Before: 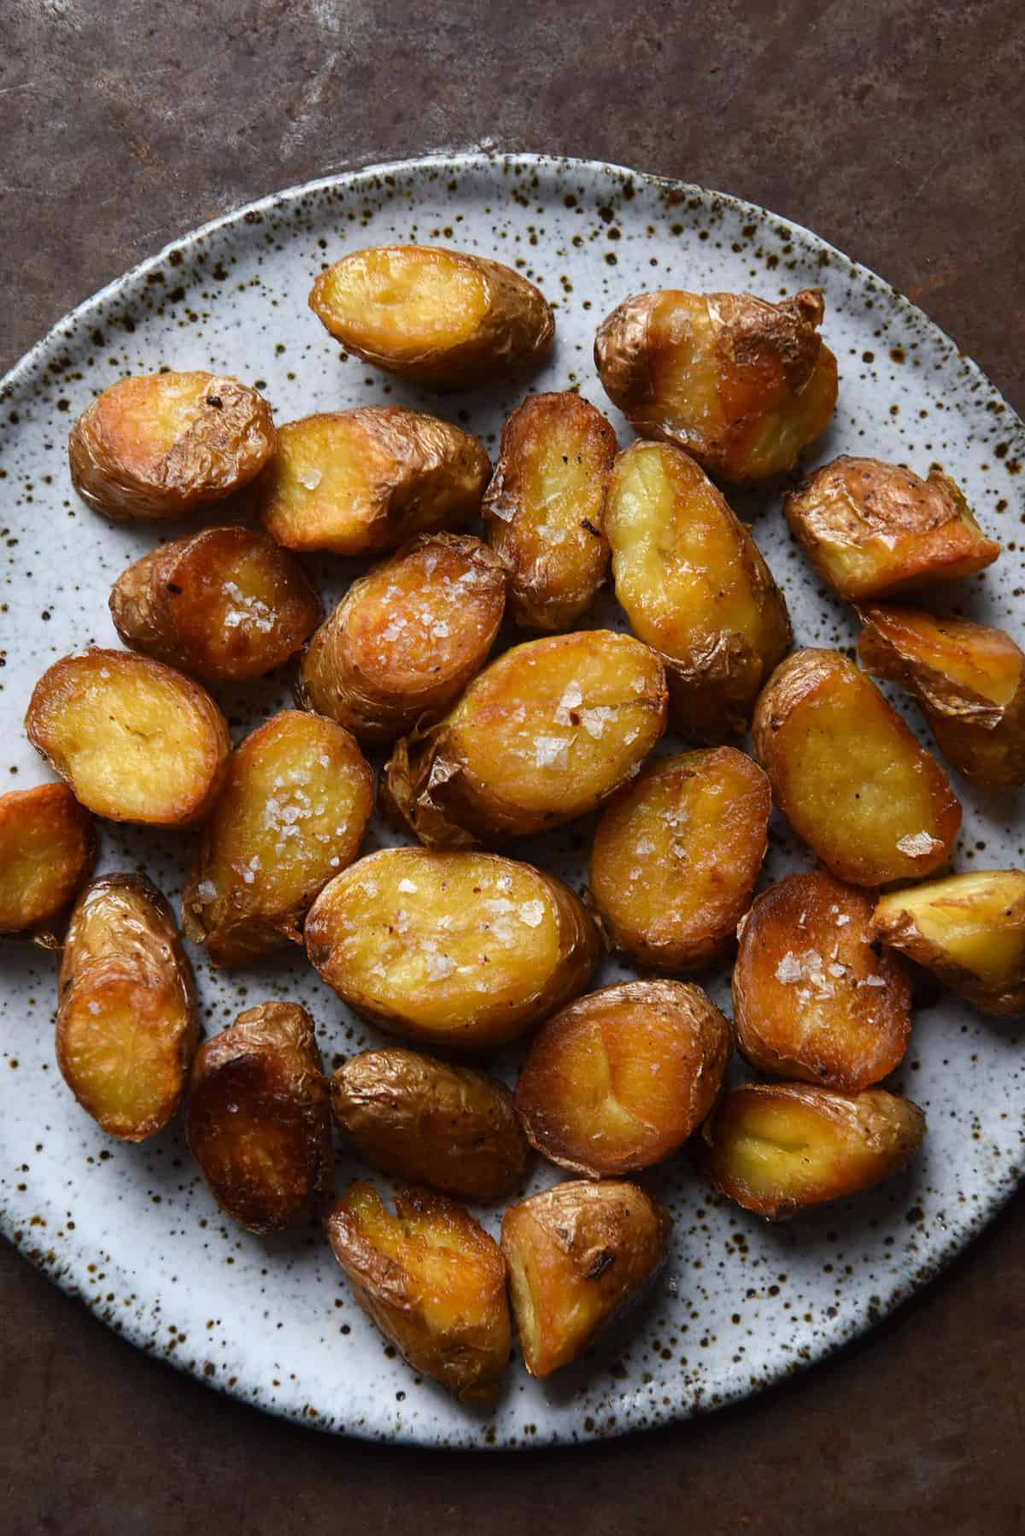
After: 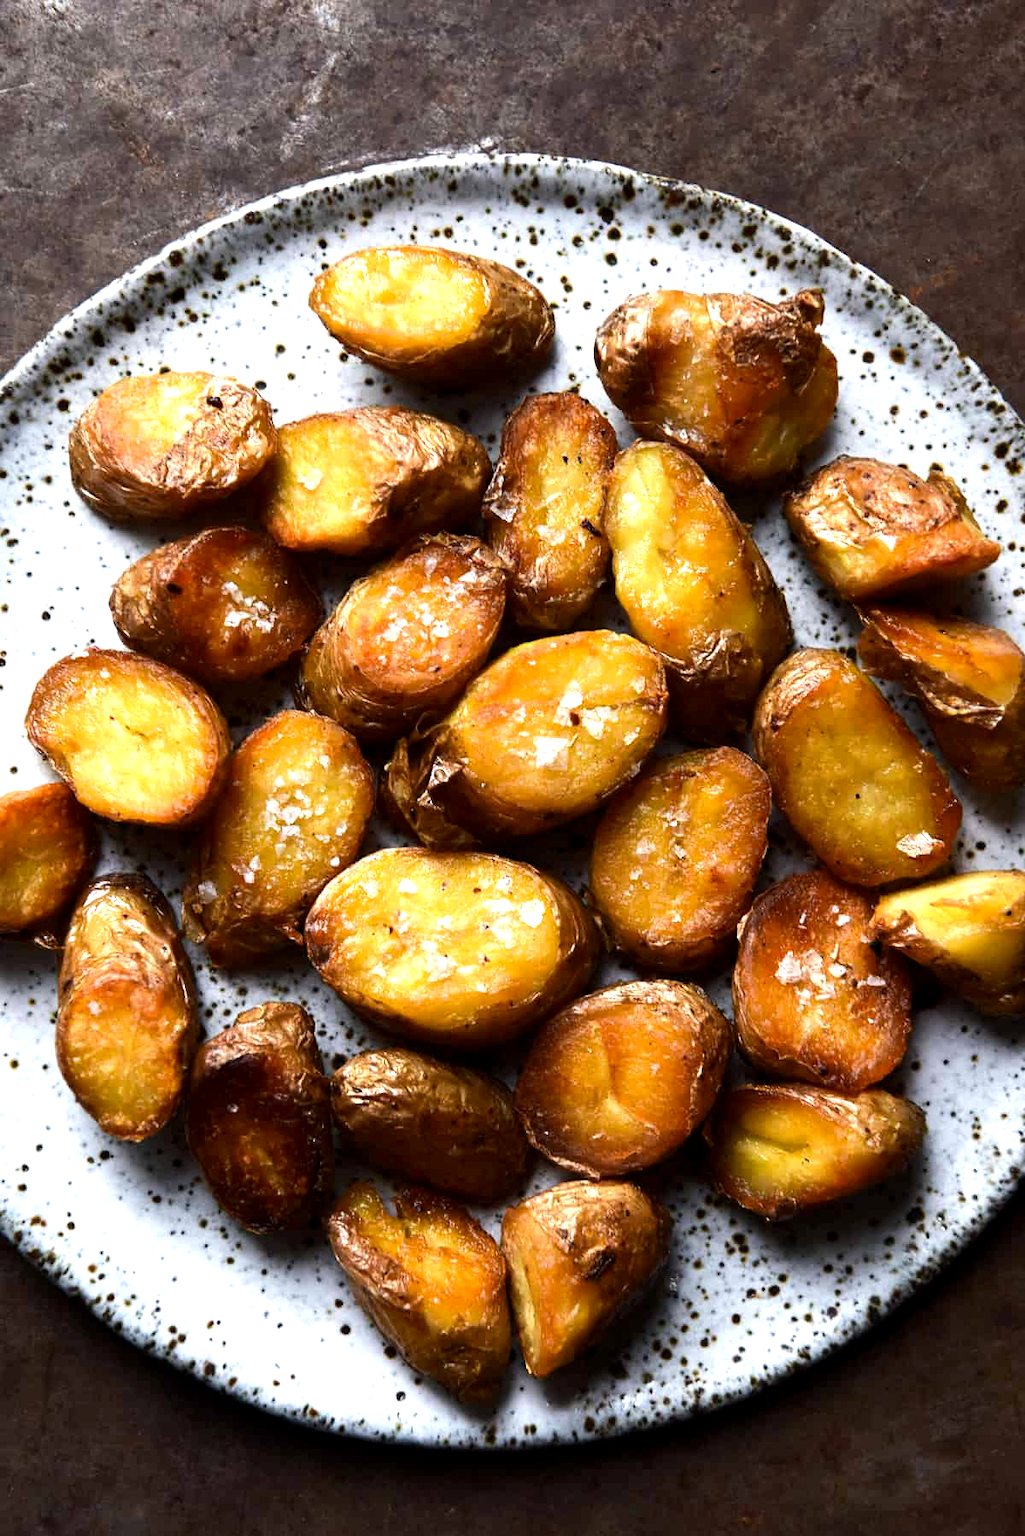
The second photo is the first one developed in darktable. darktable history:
tone equalizer: -8 EV -0.762 EV, -7 EV -0.714 EV, -6 EV -0.636 EV, -5 EV -0.372 EV, -3 EV 0.398 EV, -2 EV 0.6 EV, -1 EV 0.677 EV, +0 EV 0.772 EV, edges refinement/feathering 500, mask exposure compensation -1.57 EV, preserve details no
exposure: black level correction 0.003, exposure 0.389 EV, compensate exposure bias true, compensate highlight preservation false
